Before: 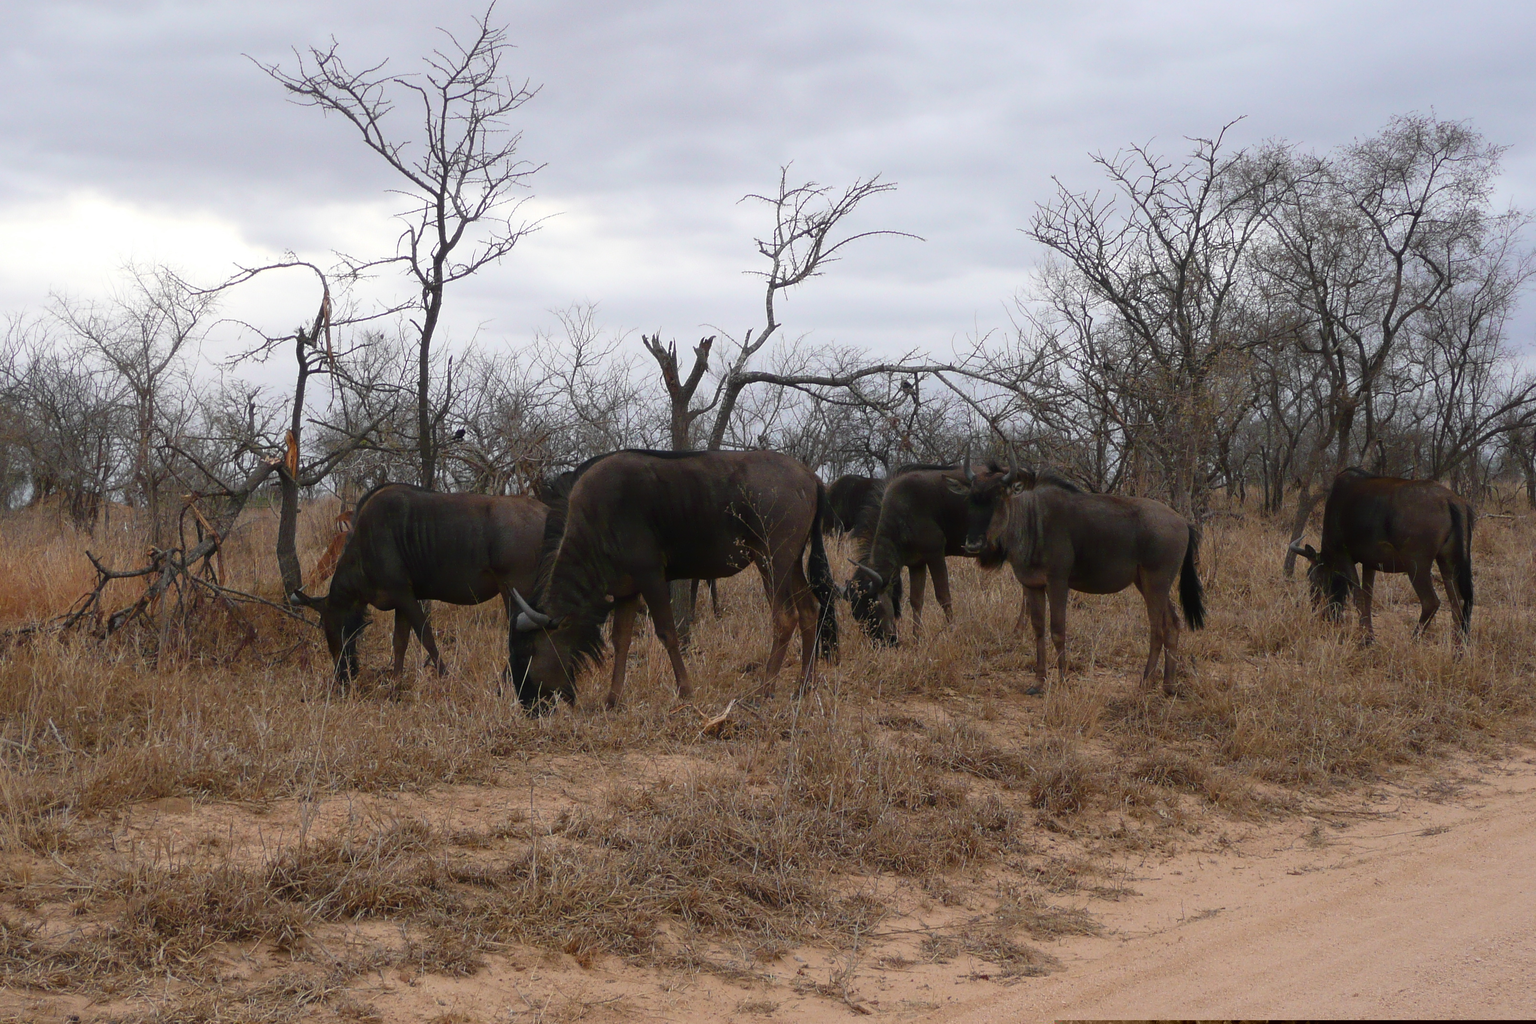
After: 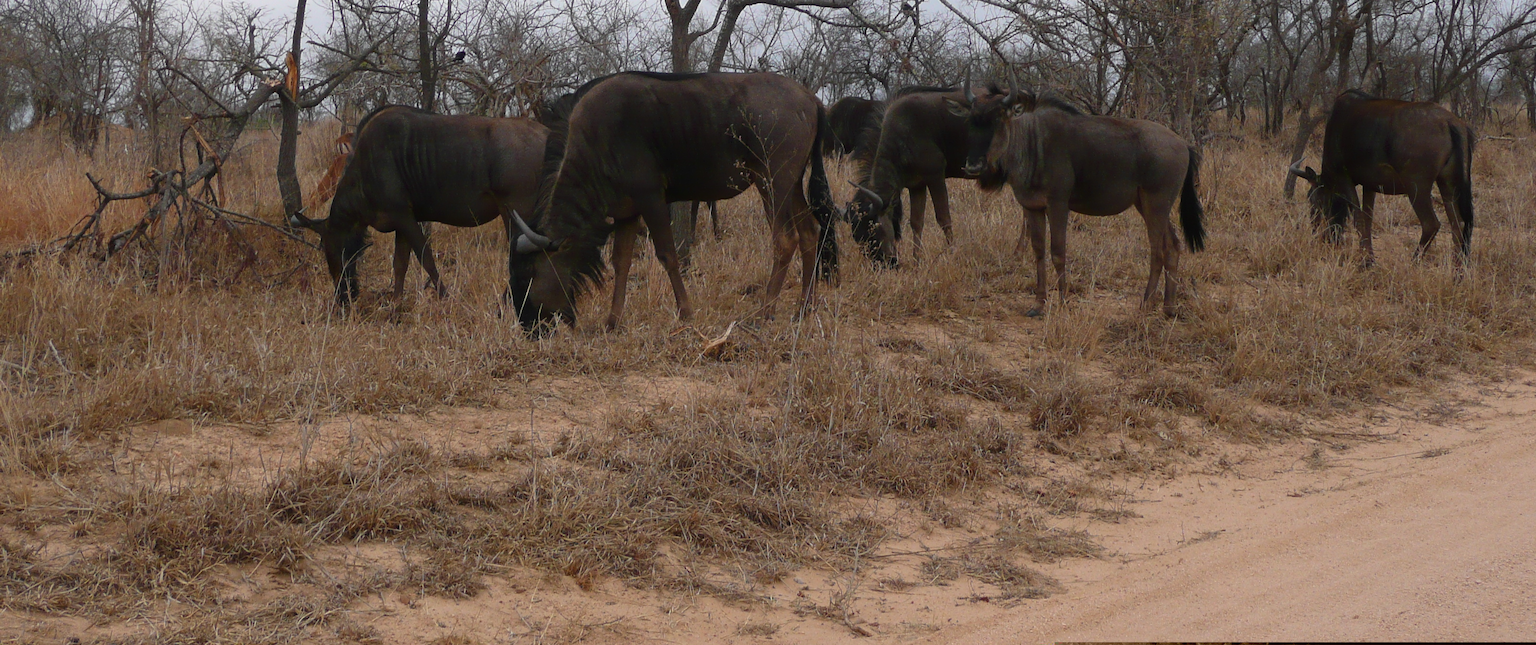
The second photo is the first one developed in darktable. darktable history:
crop and rotate: top 36.985%
